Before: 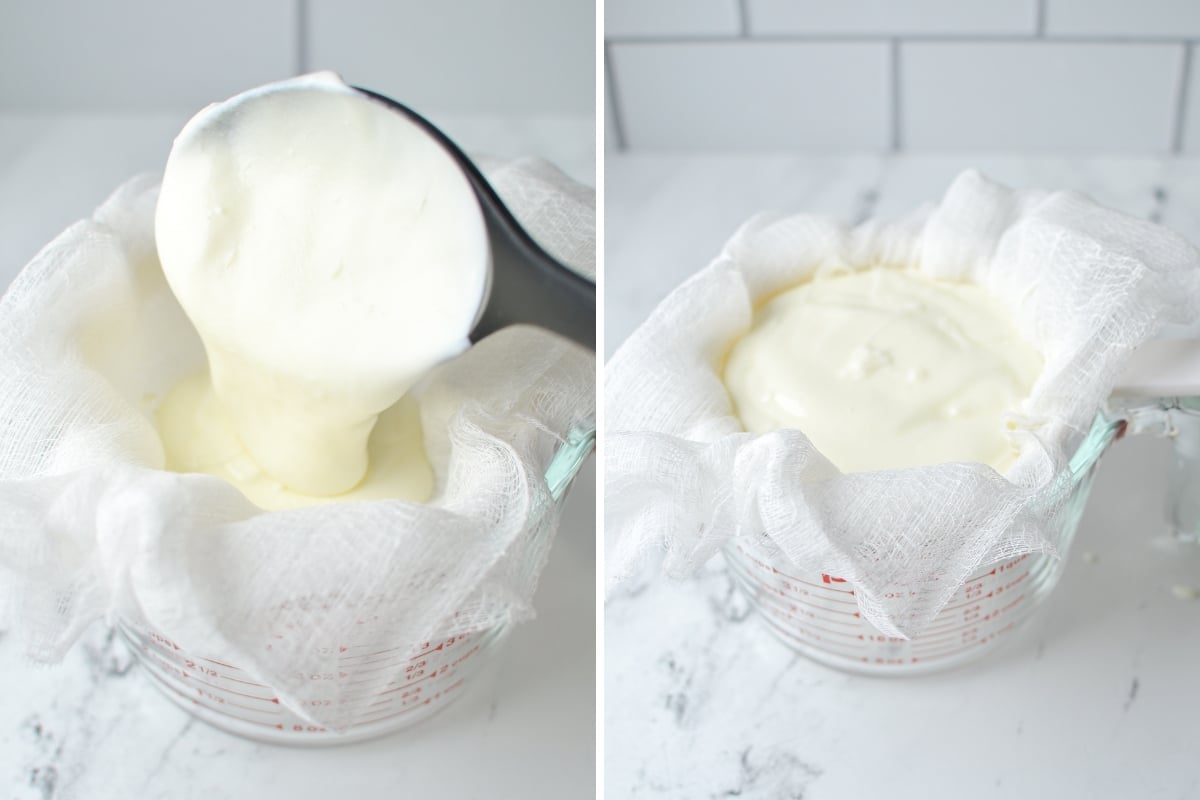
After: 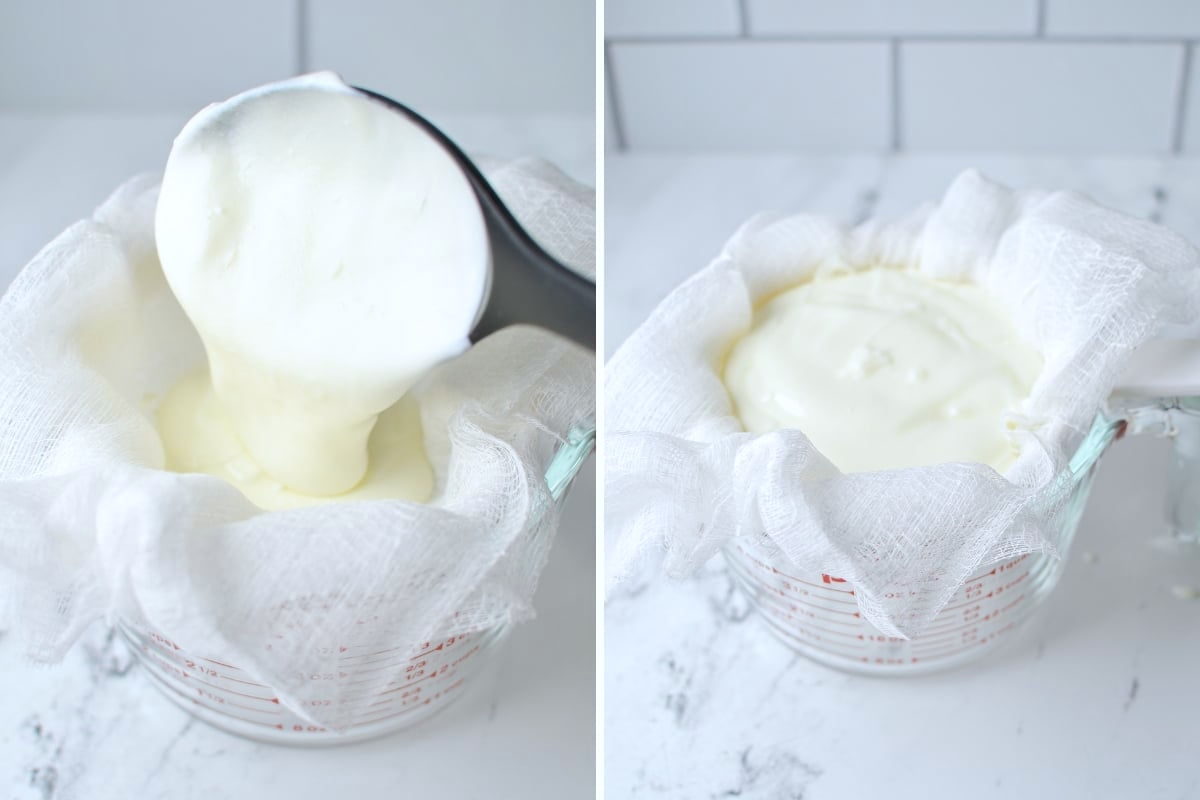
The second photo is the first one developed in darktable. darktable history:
white balance: red 0.976, blue 1.04
tone equalizer: on, module defaults
